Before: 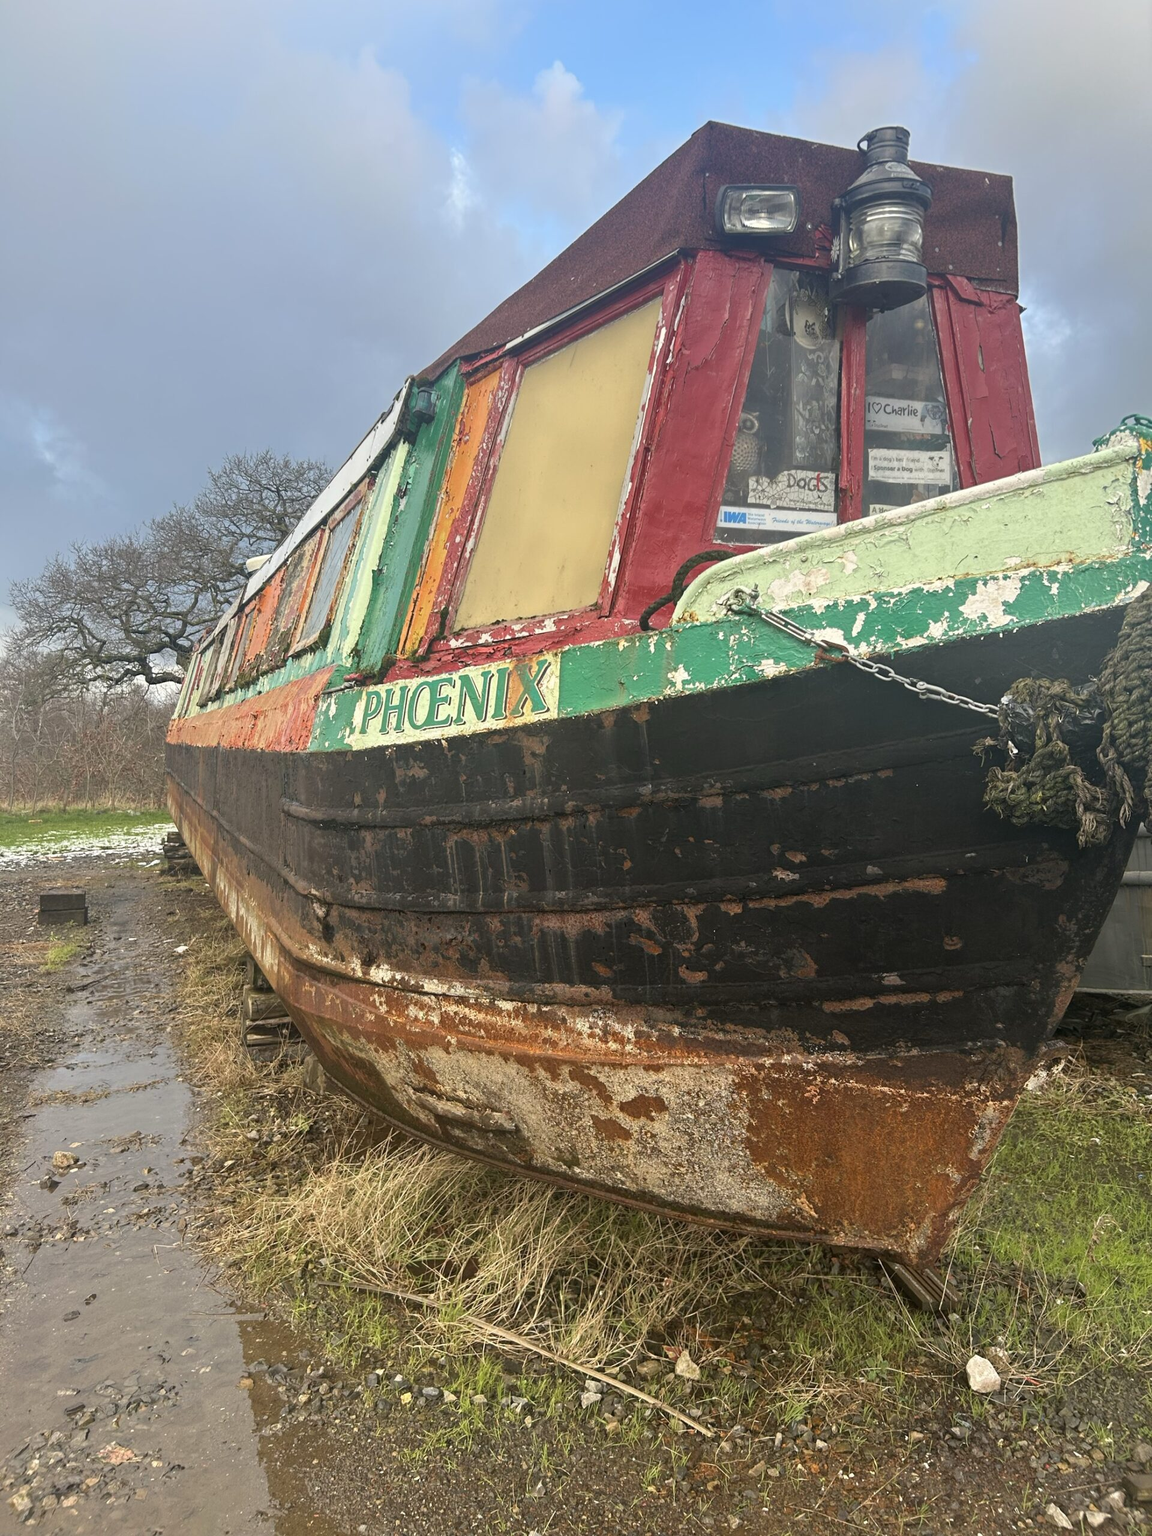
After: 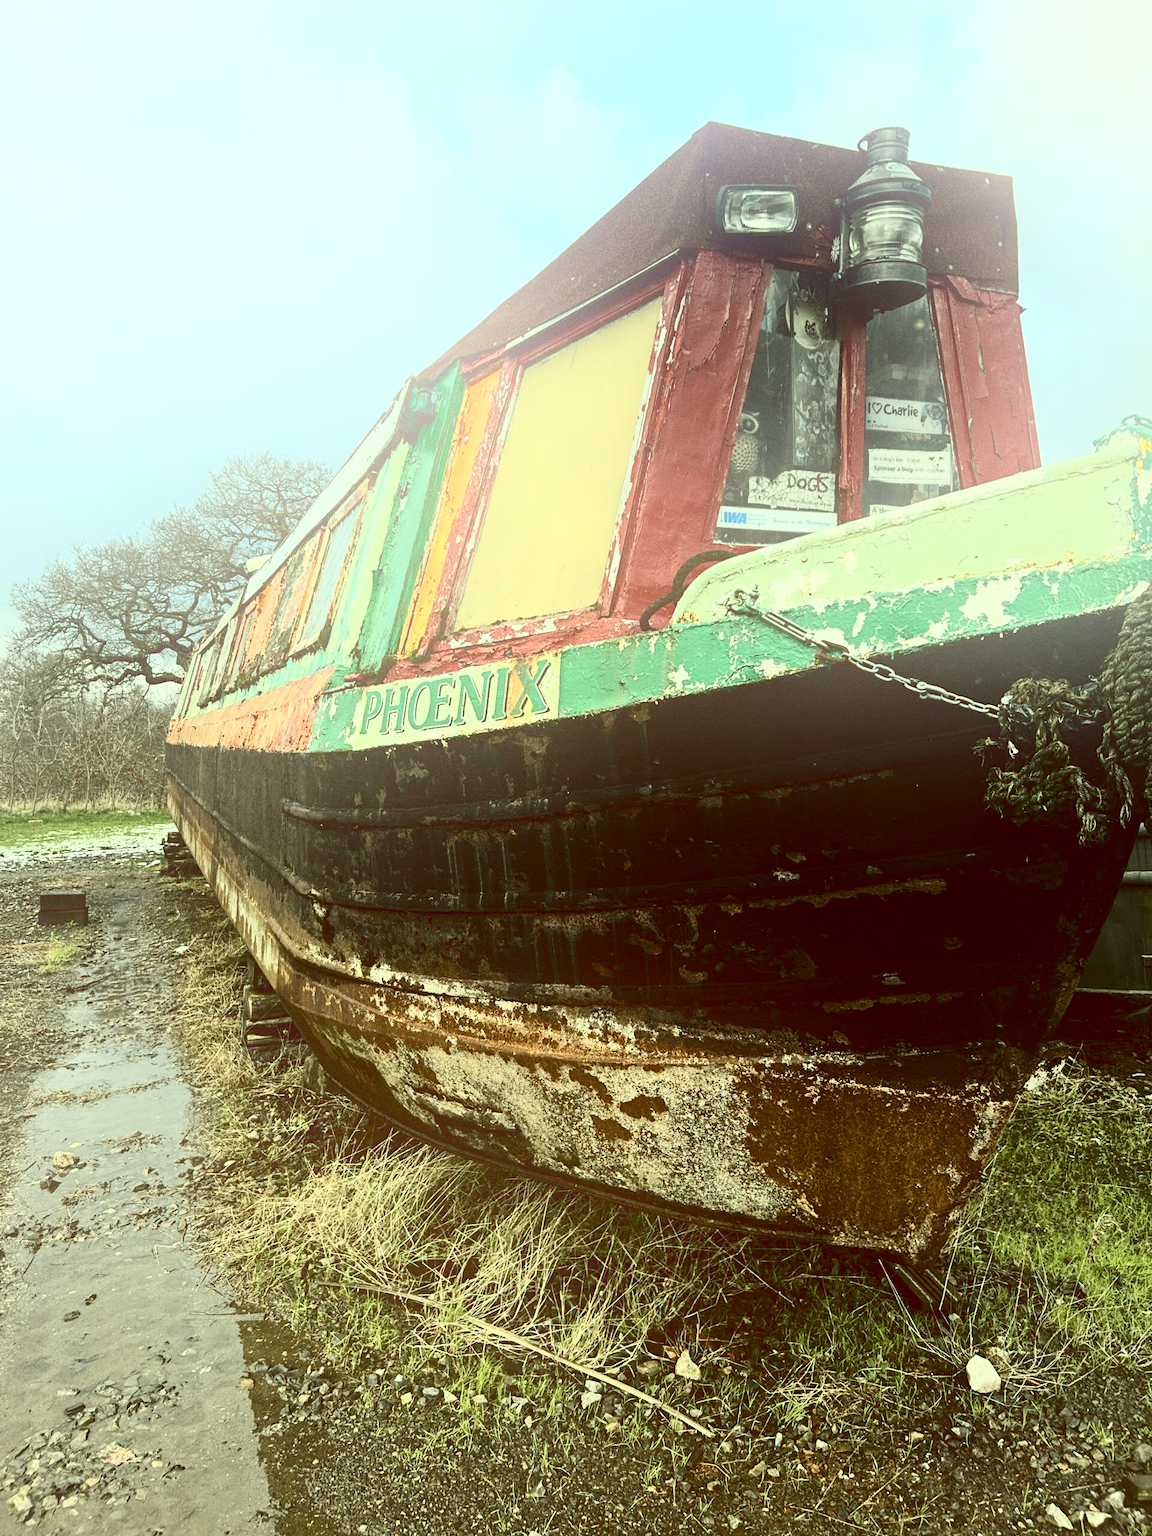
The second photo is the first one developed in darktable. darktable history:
bloom: size 38%, threshold 95%, strength 30%
color balance: lift [1, 1.015, 0.987, 0.985], gamma [1, 0.959, 1.042, 0.958], gain [0.927, 0.938, 1.072, 0.928], contrast 1.5%
grain: coarseness 0.09 ISO
contrast brightness saturation: contrast 0.5, saturation -0.1
